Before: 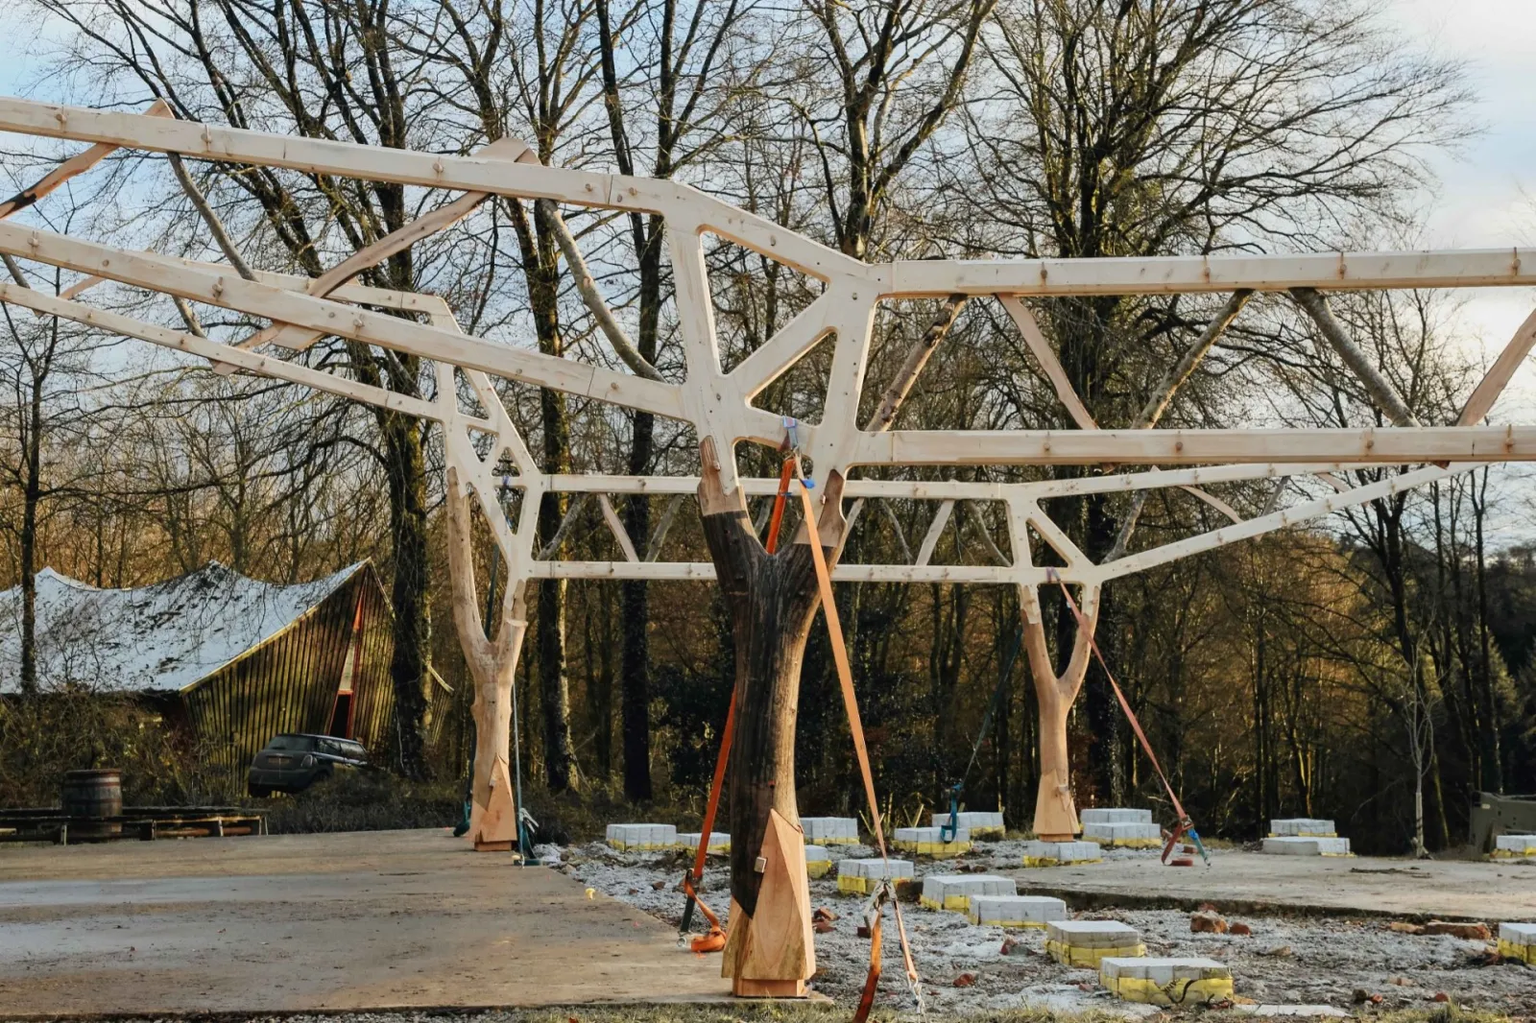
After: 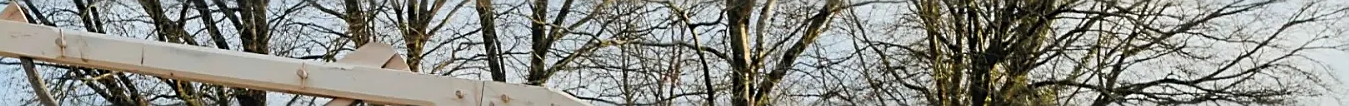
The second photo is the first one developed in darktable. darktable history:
sharpen: on, module defaults
crop and rotate: left 9.644%, top 9.491%, right 6.021%, bottom 80.509%
